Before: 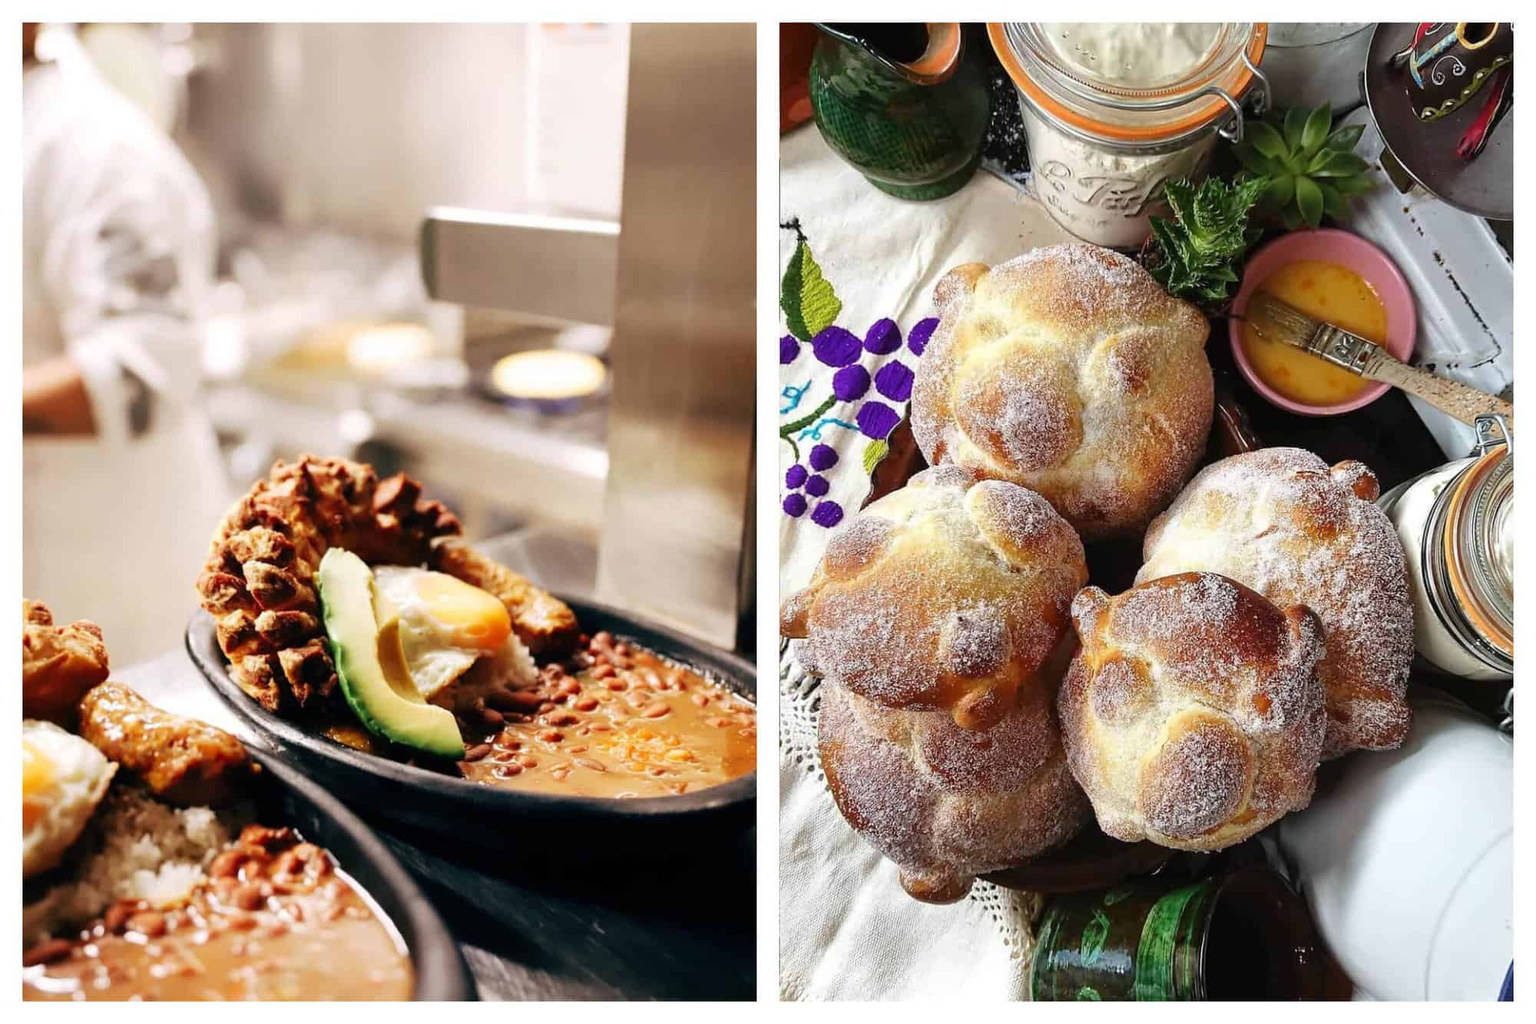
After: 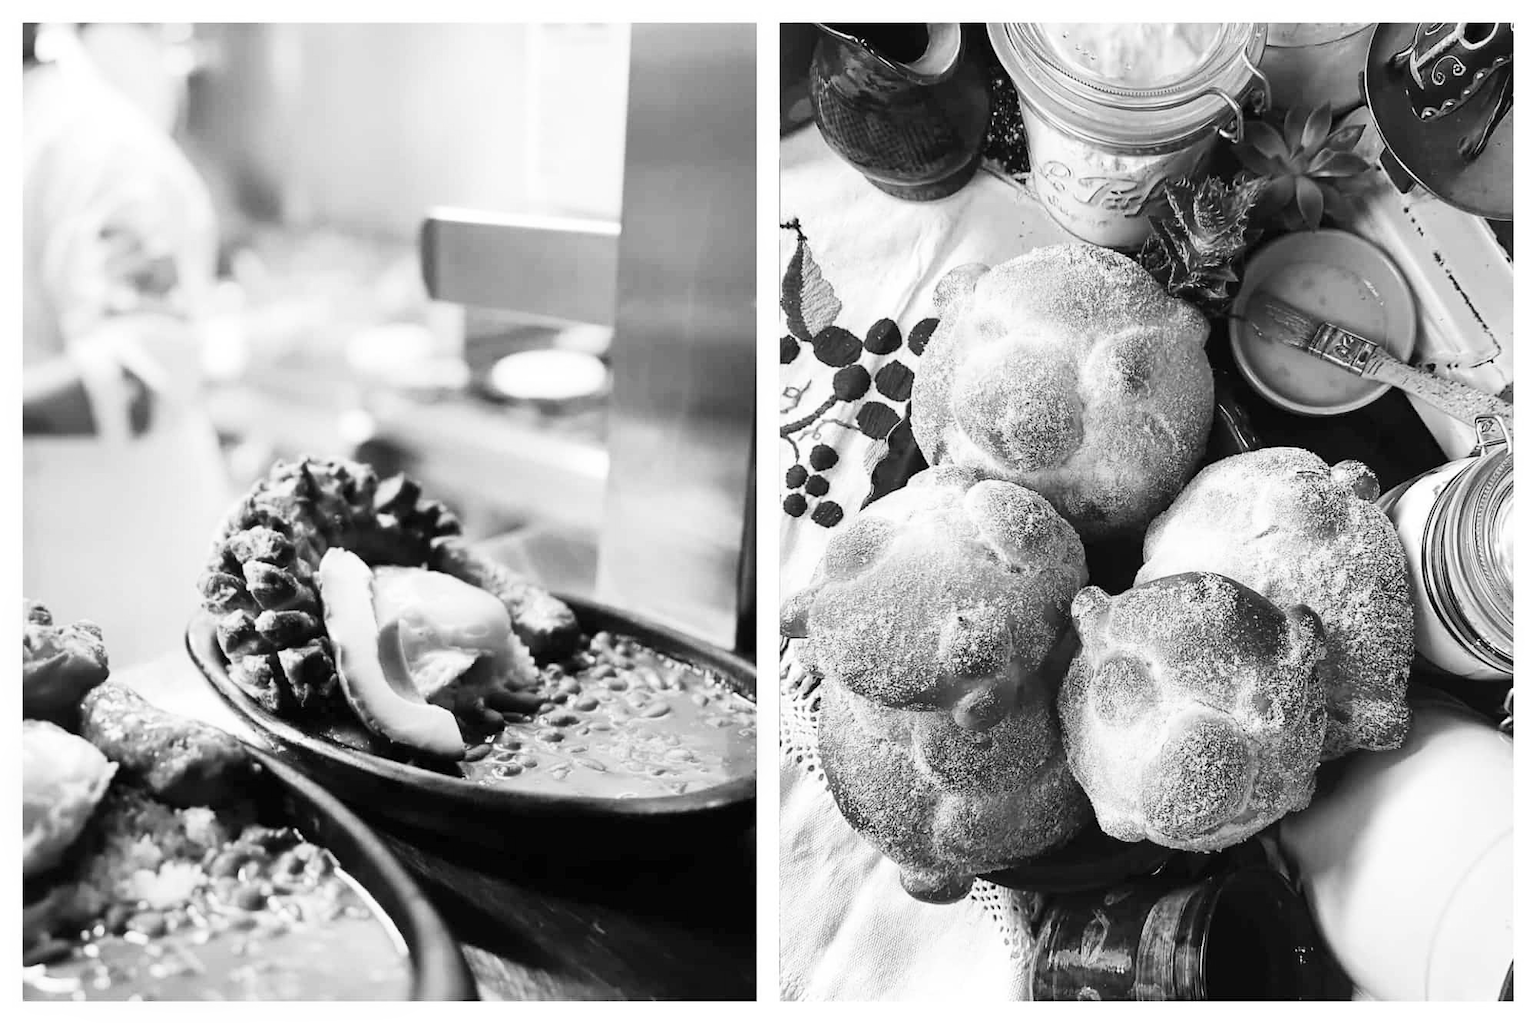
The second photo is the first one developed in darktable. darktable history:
contrast brightness saturation: contrast 0.2, brightness 0.16, saturation 0.22
monochrome: on, module defaults
